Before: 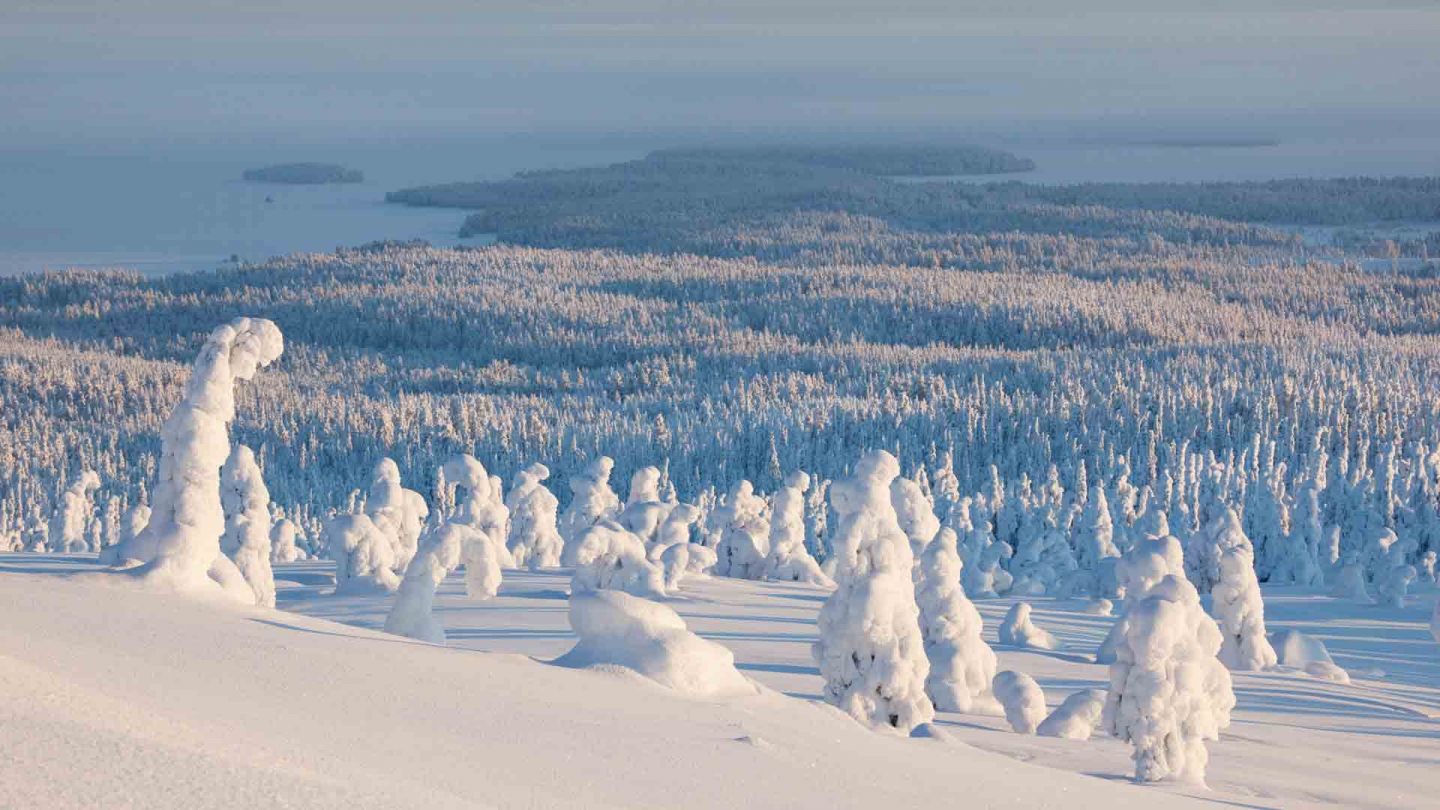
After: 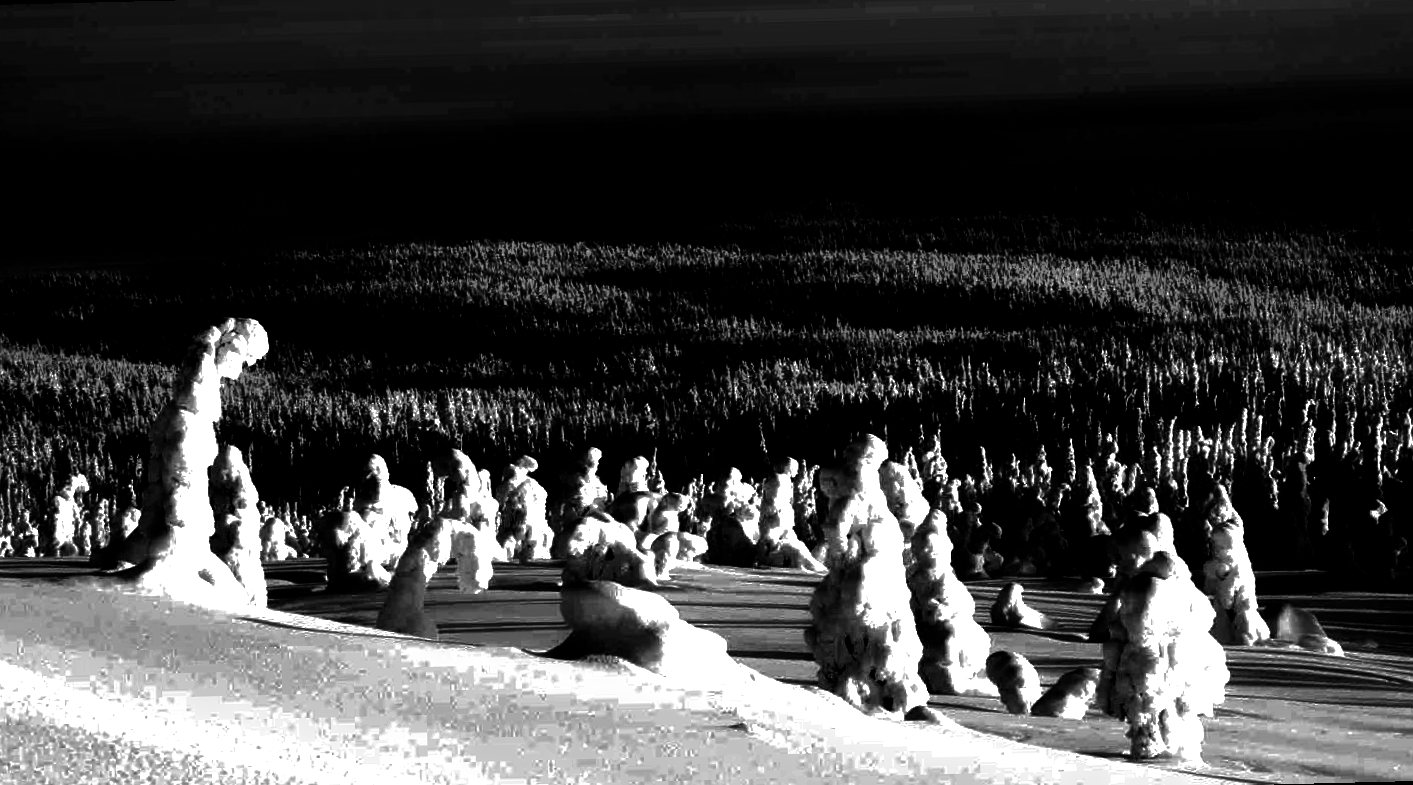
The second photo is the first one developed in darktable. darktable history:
rotate and perspective: rotation -1.42°, crop left 0.016, crop right 0.984, crop top 0.035, crop bottom 0.965
haze removal: strength -0.9, distance 0.225, compatibility mode true, adaptive false
exposure: black level correction 0.001, exposure 0.5 EV, compensate exposure bias true, compensate highlight preservation false
levels: levels [0.721, 0.937, 0.997]
shadows and highlights: on, module defaults
color zones: curves: ch1 [(0, -0.394) (0.143, -0.394) (0.286, -0.394) (0.429, -0.392) (0.571, -0.391) (0.714, -0.391) (0.857, -0.391) (1, -0.394)]
